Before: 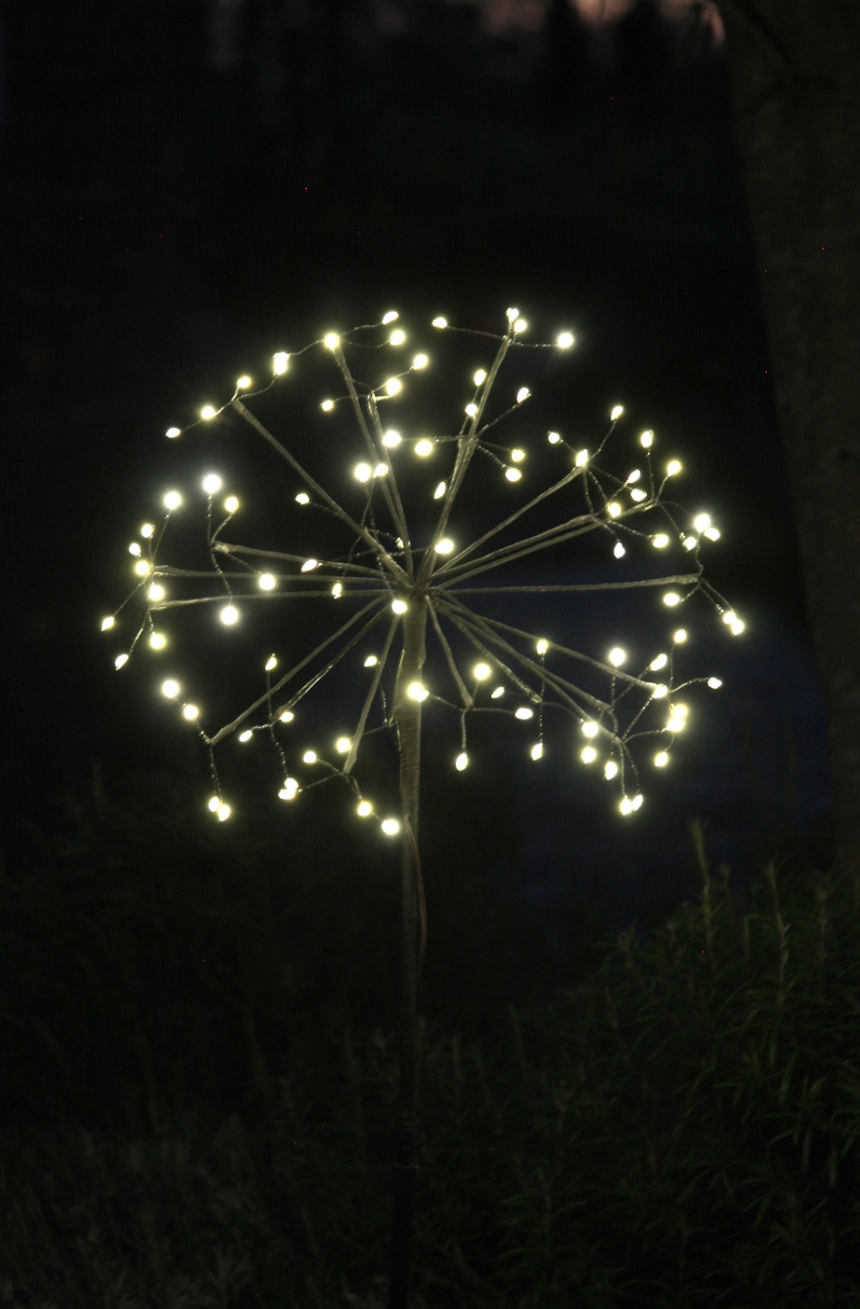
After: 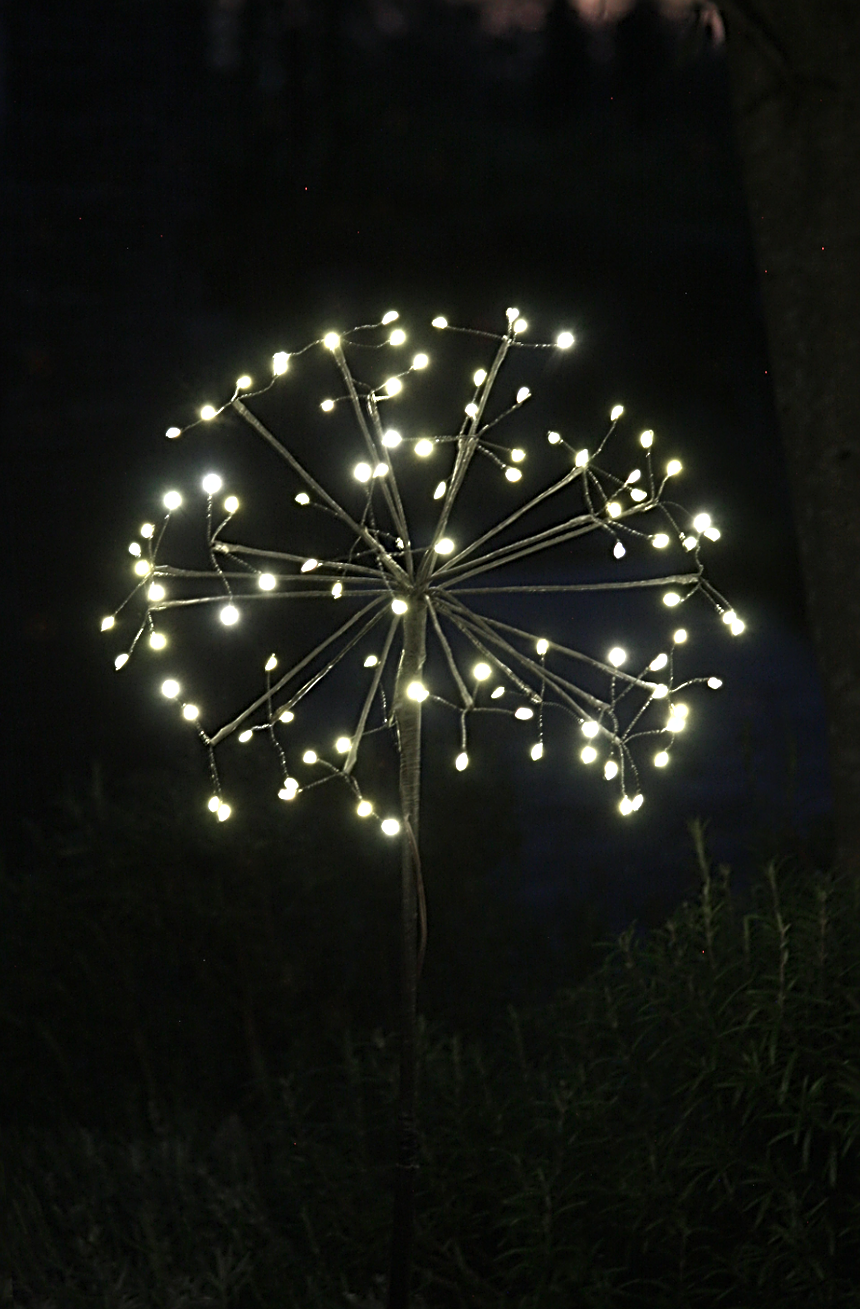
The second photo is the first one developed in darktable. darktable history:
white balance: red 0.984, blue 1.059
sharpen: radius 3.69, amount 0.928
